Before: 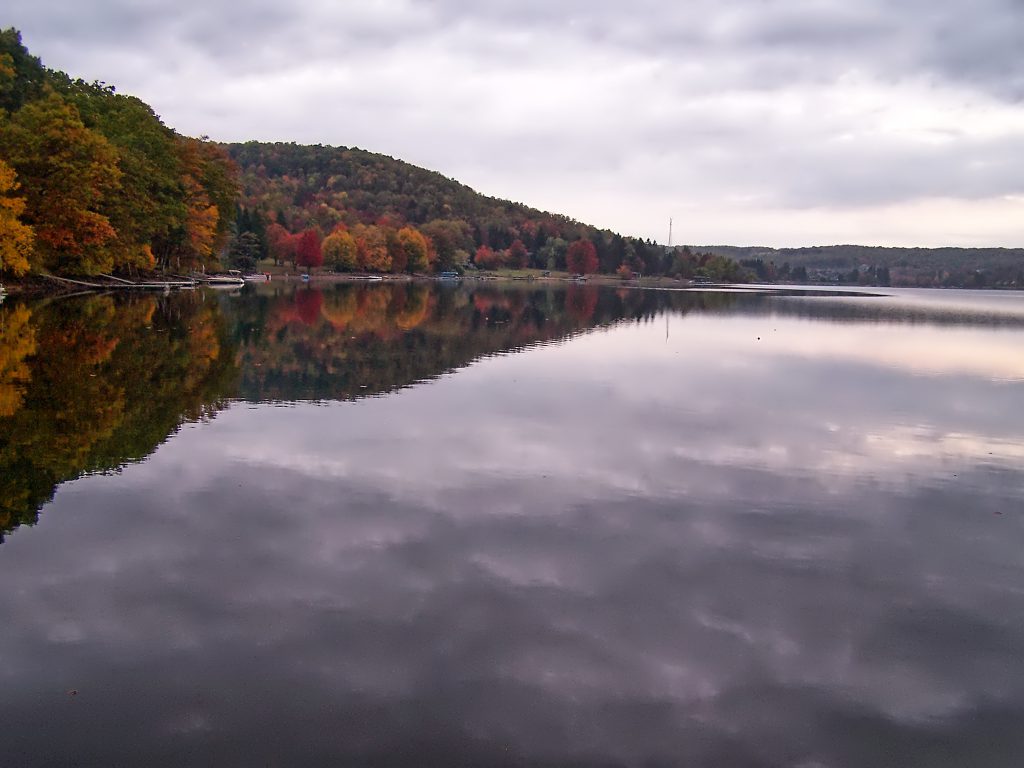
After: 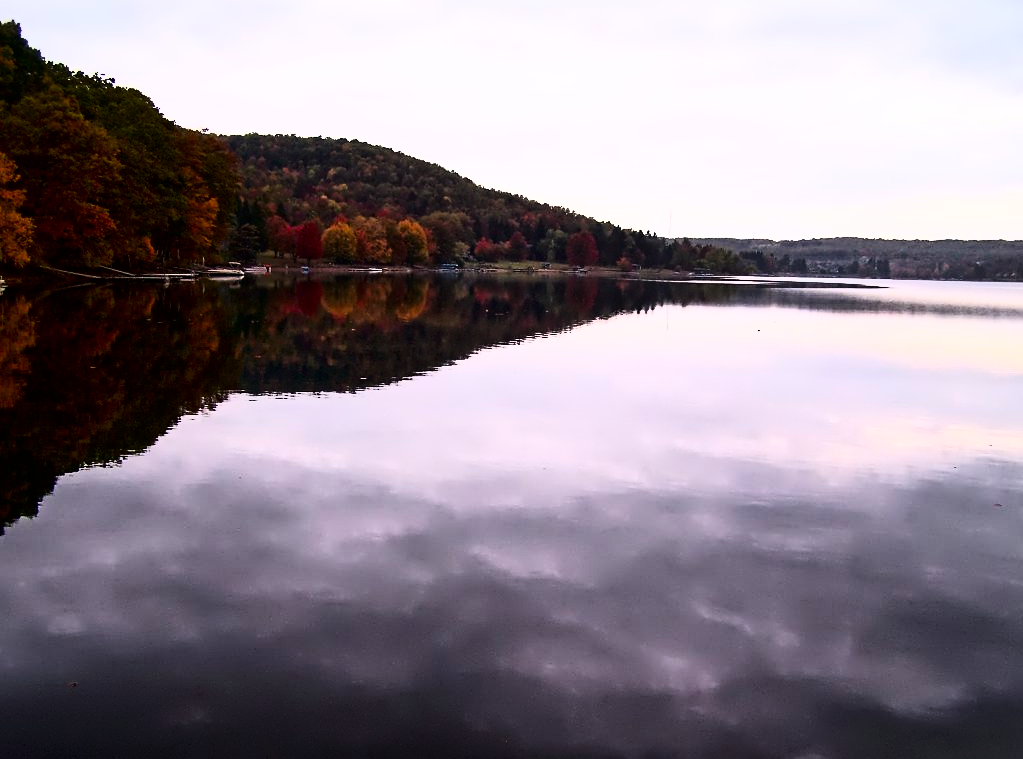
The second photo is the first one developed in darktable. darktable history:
contrast equalizer: octaves 7, y [[0.6 ×6], [0.55 ×6], [0 ×6], [0 ×6], [0 ×6]], mix -1
crop: top 1.049%, right 0.001%
rgb curve: curves: ch0 [(0, 0) (0.21, 0.15) (0.24, 0.21) (0.5, 0.75) (0.75, 0.96) (0.89, 0.99) (1, 1)]; ch1 [(0, 0.02) (0.21, 0.13) (0.25, 0.2) (0.5, 0.67) (0.75, 0.9) (0.89, 0.97) (1, 1)]; ch2 [(0, 0.02) (0.21, 0.13) (0.25, 0.2) (0.5, 0.67) (0.75, 0.9) (0.89, 0.97) (1, 1)], compensate middle gray true
contrast brightness saturation: contrast 0.13, brightness -0.24, saturation 0.14
